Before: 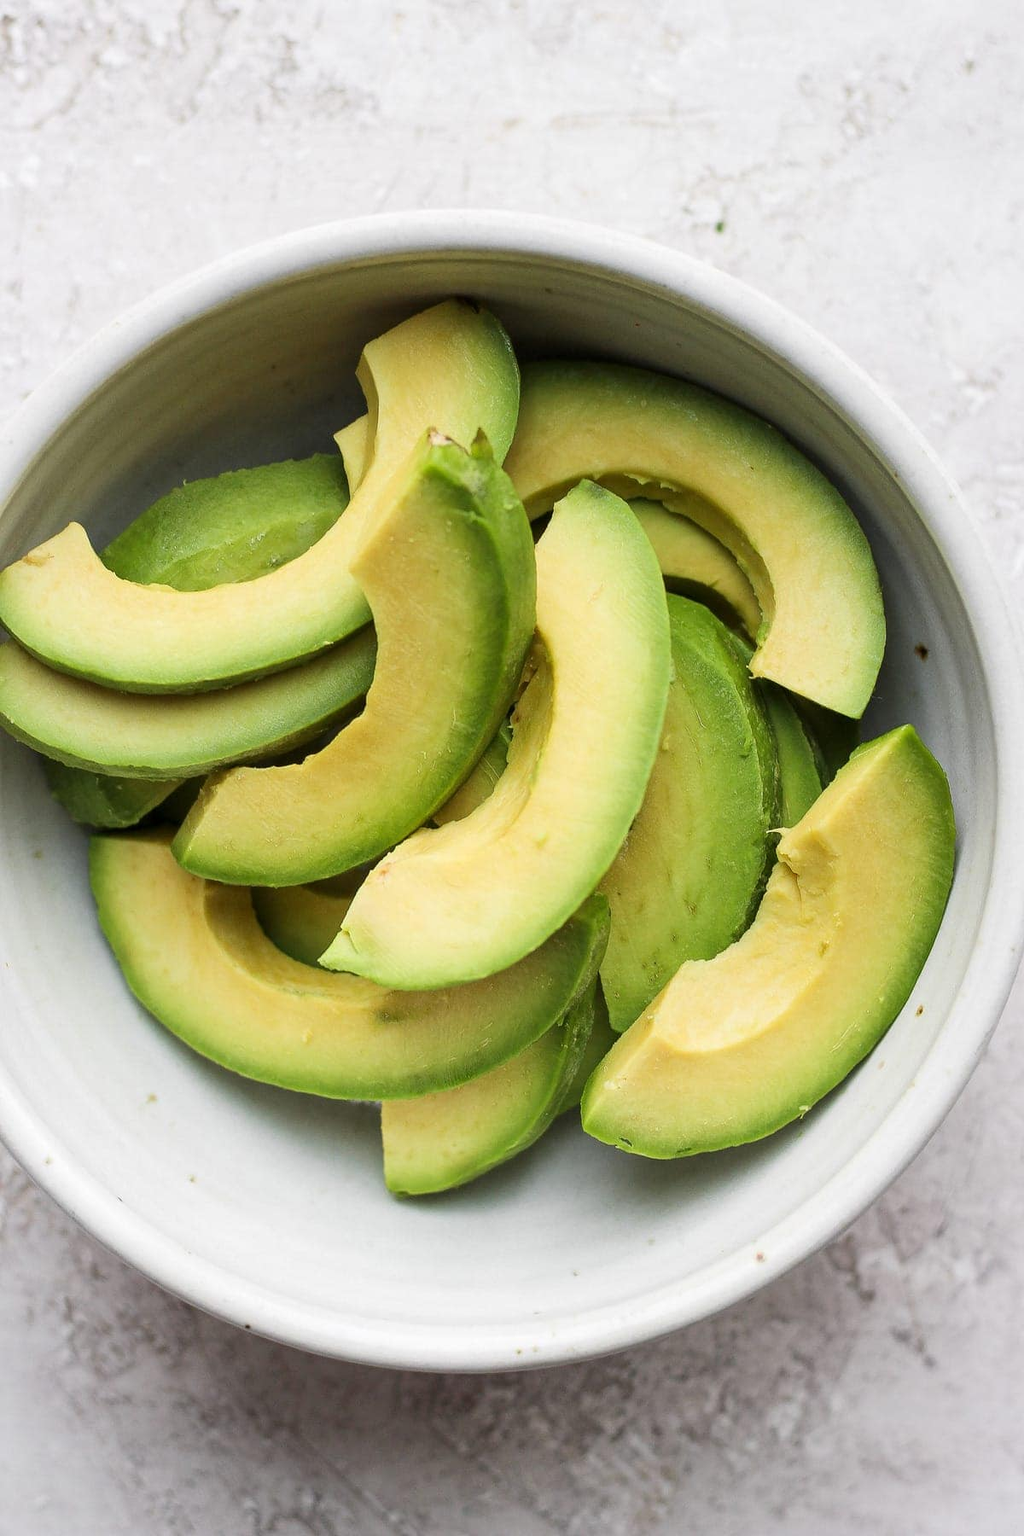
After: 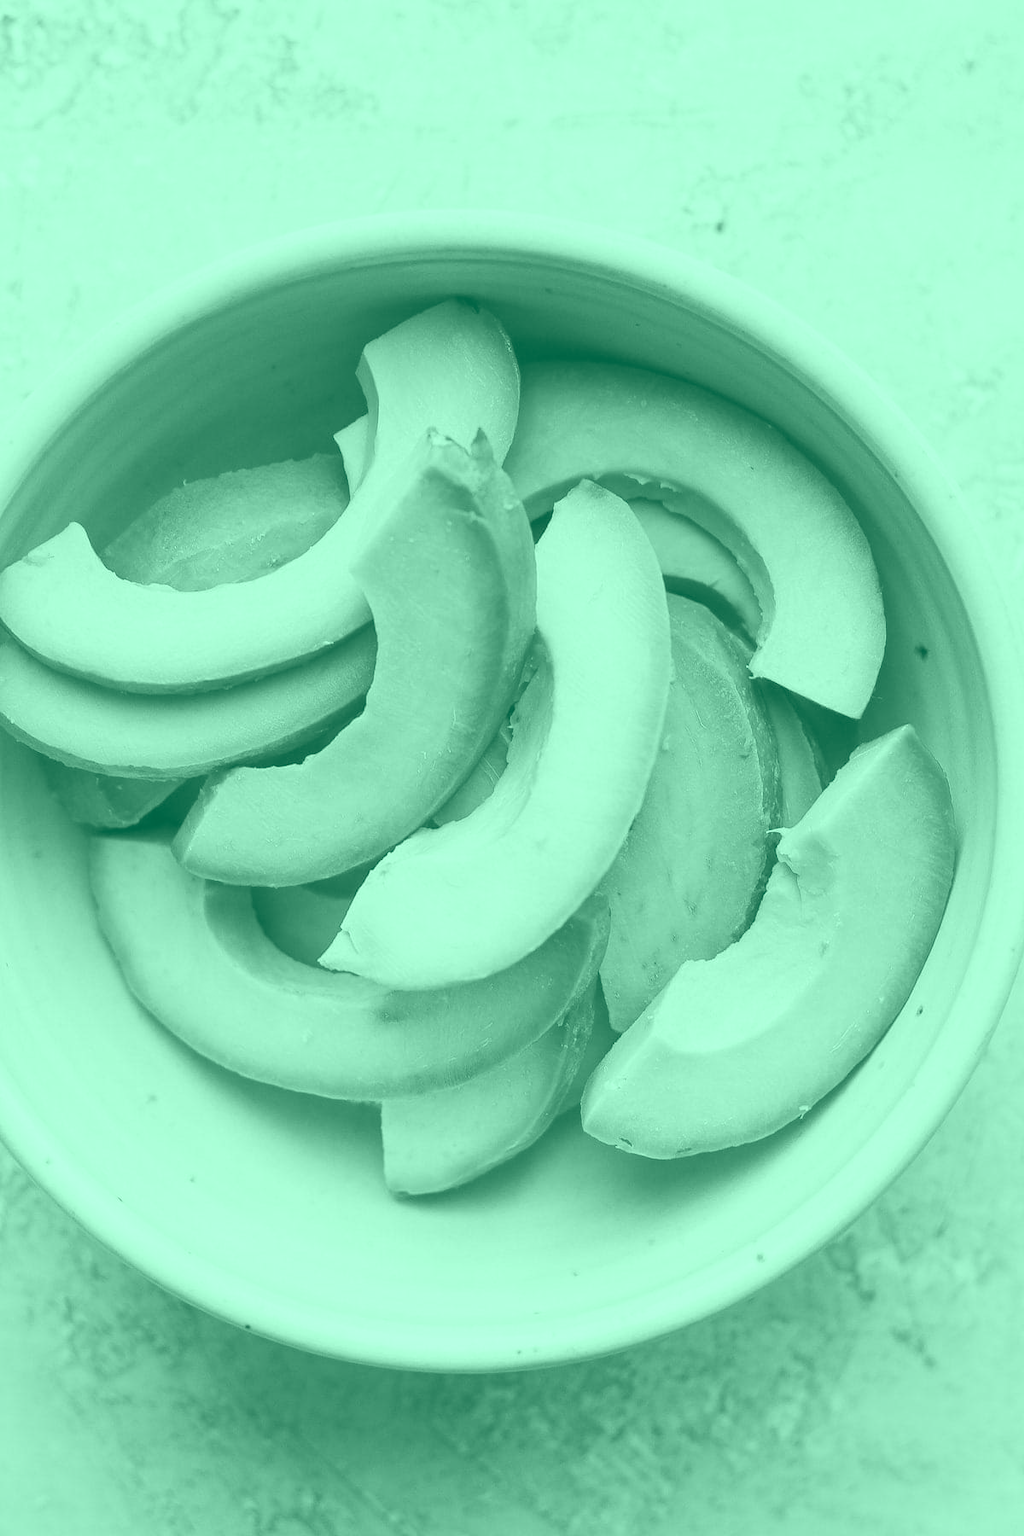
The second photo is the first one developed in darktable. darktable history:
color balance rgb: shadows lift › chroma 1%, shadows lift › hue 28.8°, power › hue 60°, highlights gain › chroma 1%, highlights gain › hue 60°, global offset › luminance 0.25%, perceptual saturation grading › highlights -20%, perceptual saturation grading › shadows 20%, perceptual brilliance grading › highlights 5%, perceptual brilliance grading › shadows -10%, global vibrance 19.67%
exposure: black level correction 0, exposure 0.7 EV, compensate exposure bias true, compensate highlight preservation false
colorize: hue 147.6°, saturation 65%, lightness 21.64%
